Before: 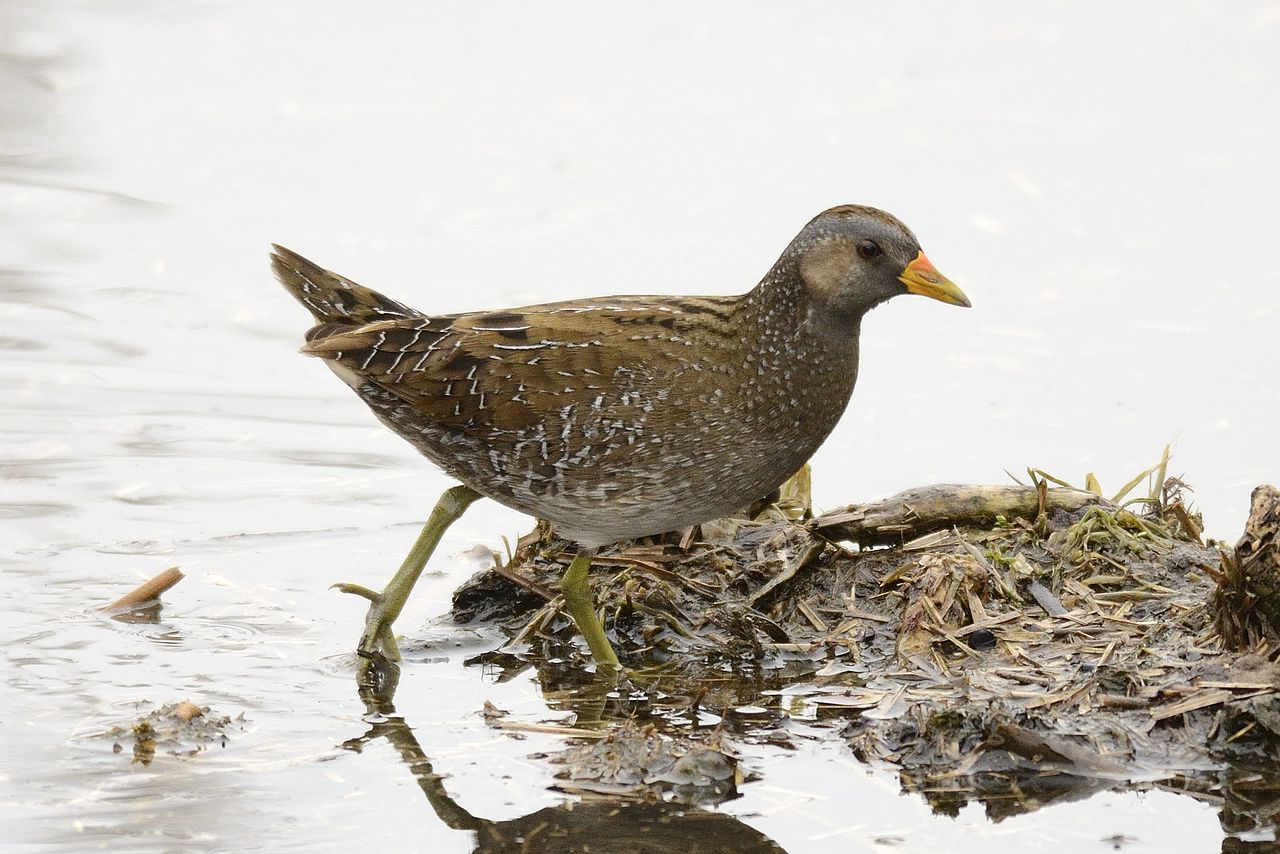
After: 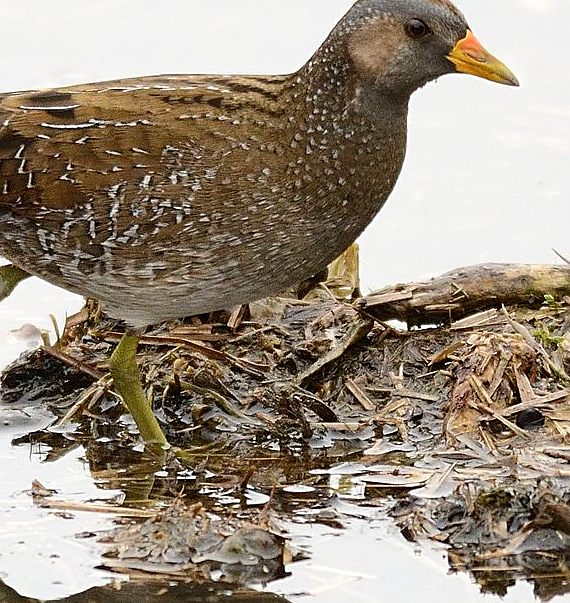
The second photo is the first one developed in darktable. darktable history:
sharpen: on, module defaults
crop: left 35.358%, top 25.925%, right 20.075%, bottom 3.407%
